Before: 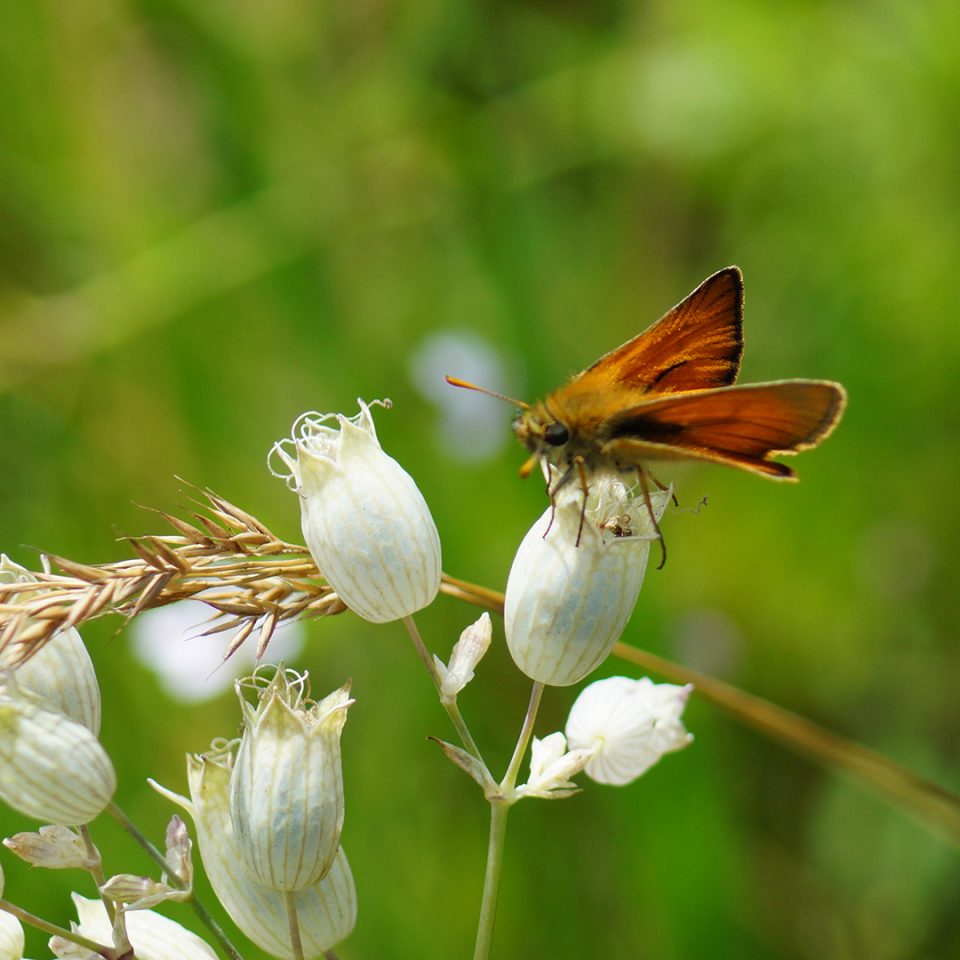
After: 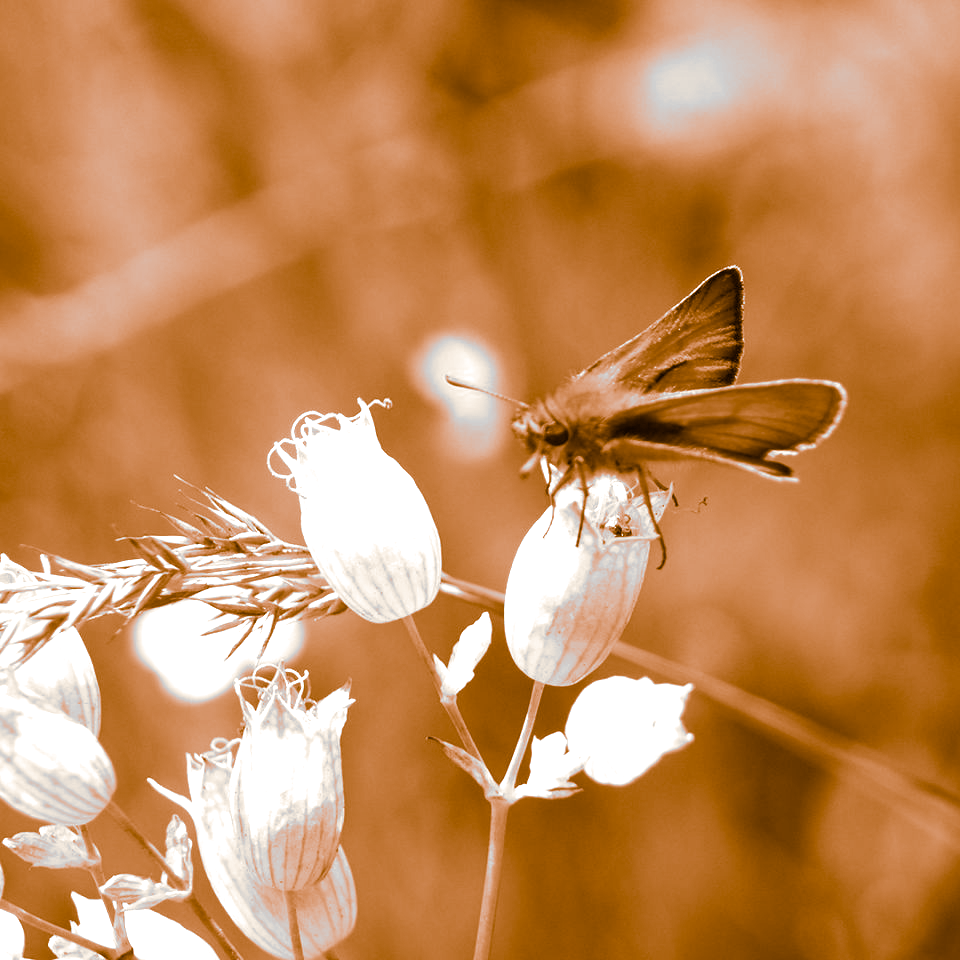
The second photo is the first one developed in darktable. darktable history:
split-toning: shadows › hue 26°, shadows › saturation 0.92, highlights › hue 40°, highlights › saturation 0.92, balance -63, compress 0%
color calibration: output gray [0.23, 0.37, 0.4, 0], gray › normalize channels true, illuminant same as pipeline (D50), adaptation XYZ, x 0.346, y 0.359, gamut compression 0
color balance rgb: perceptual saturation grading › global saturation 20%, global vibrance 20%
exposure: black level correction 0, exposure 1.2 EV, compensate highlight preservation false
